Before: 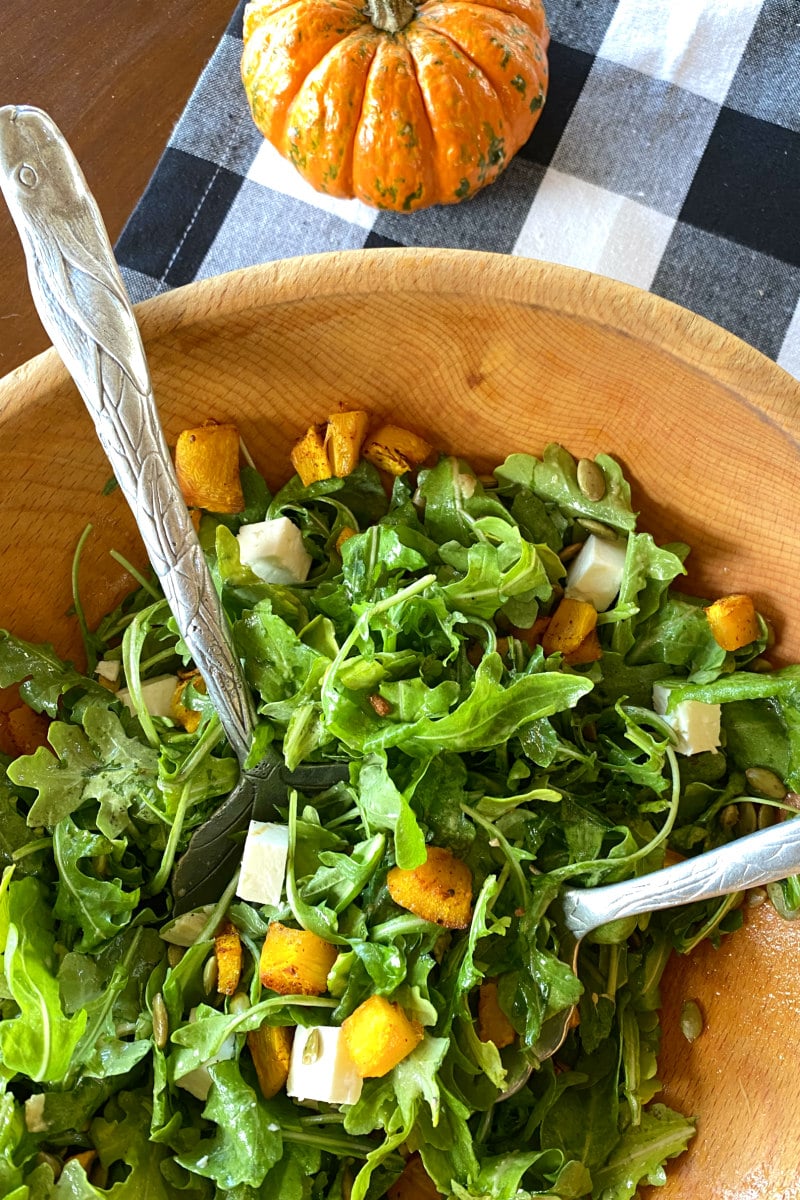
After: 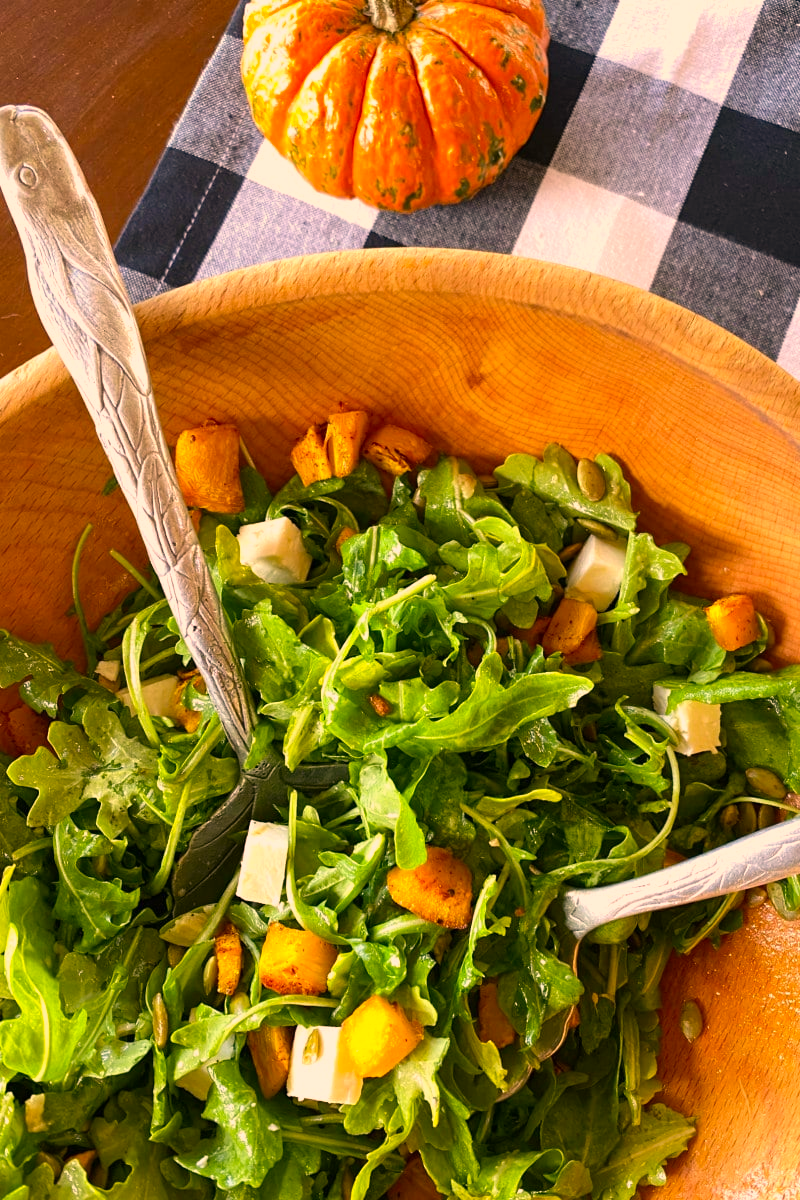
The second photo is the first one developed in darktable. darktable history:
color correction: highlights a* 22.35, highlights b* 22.13
